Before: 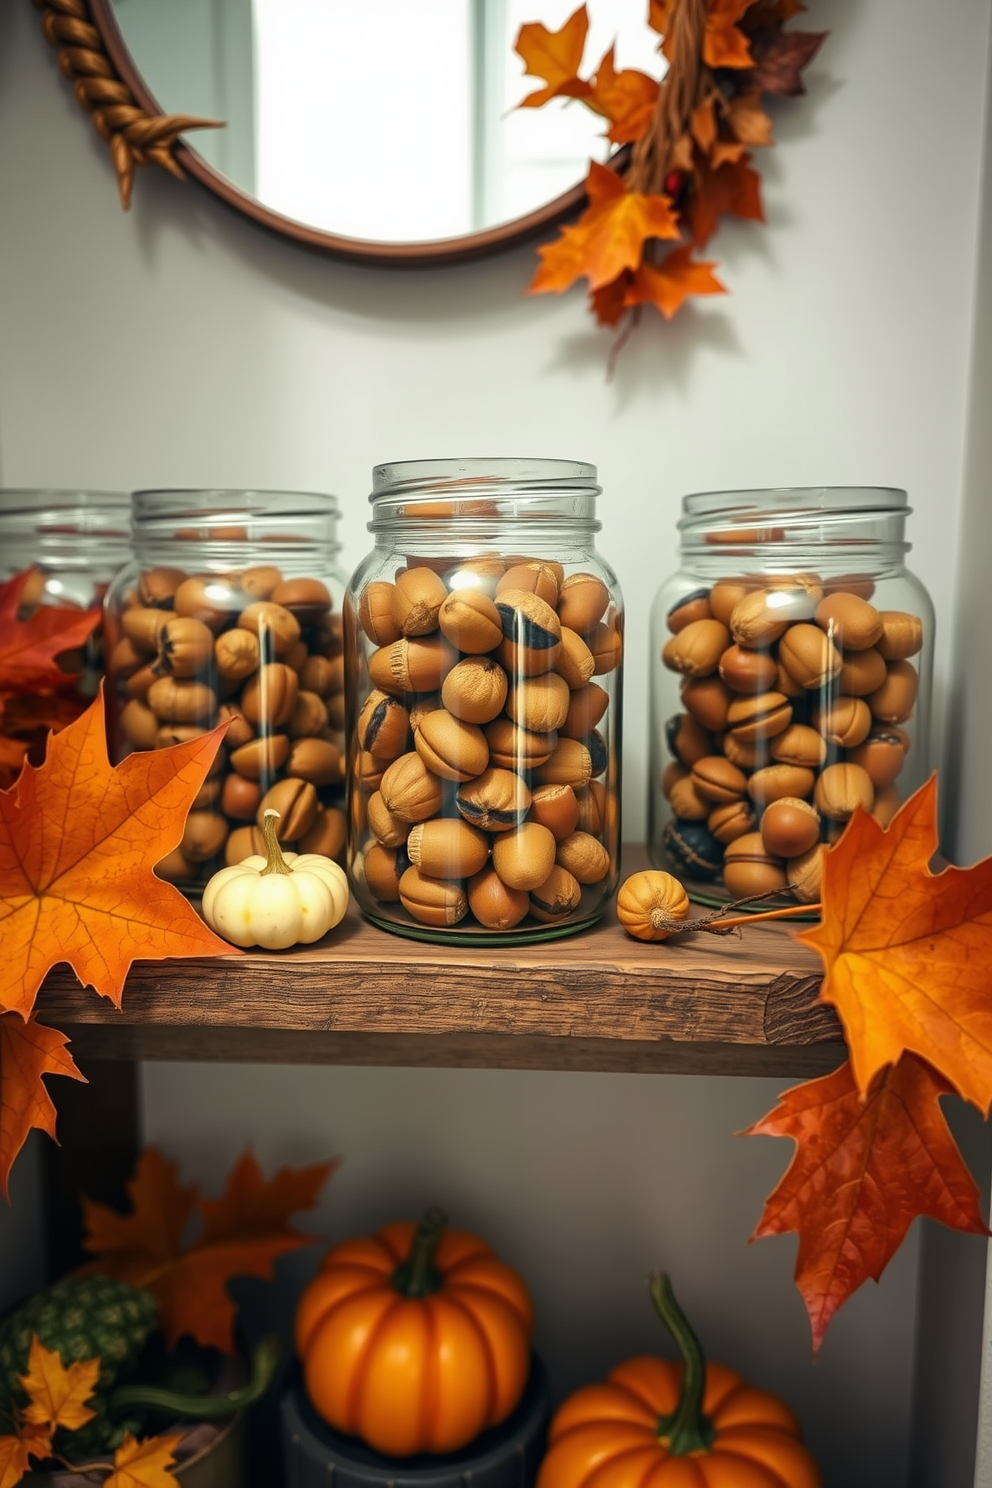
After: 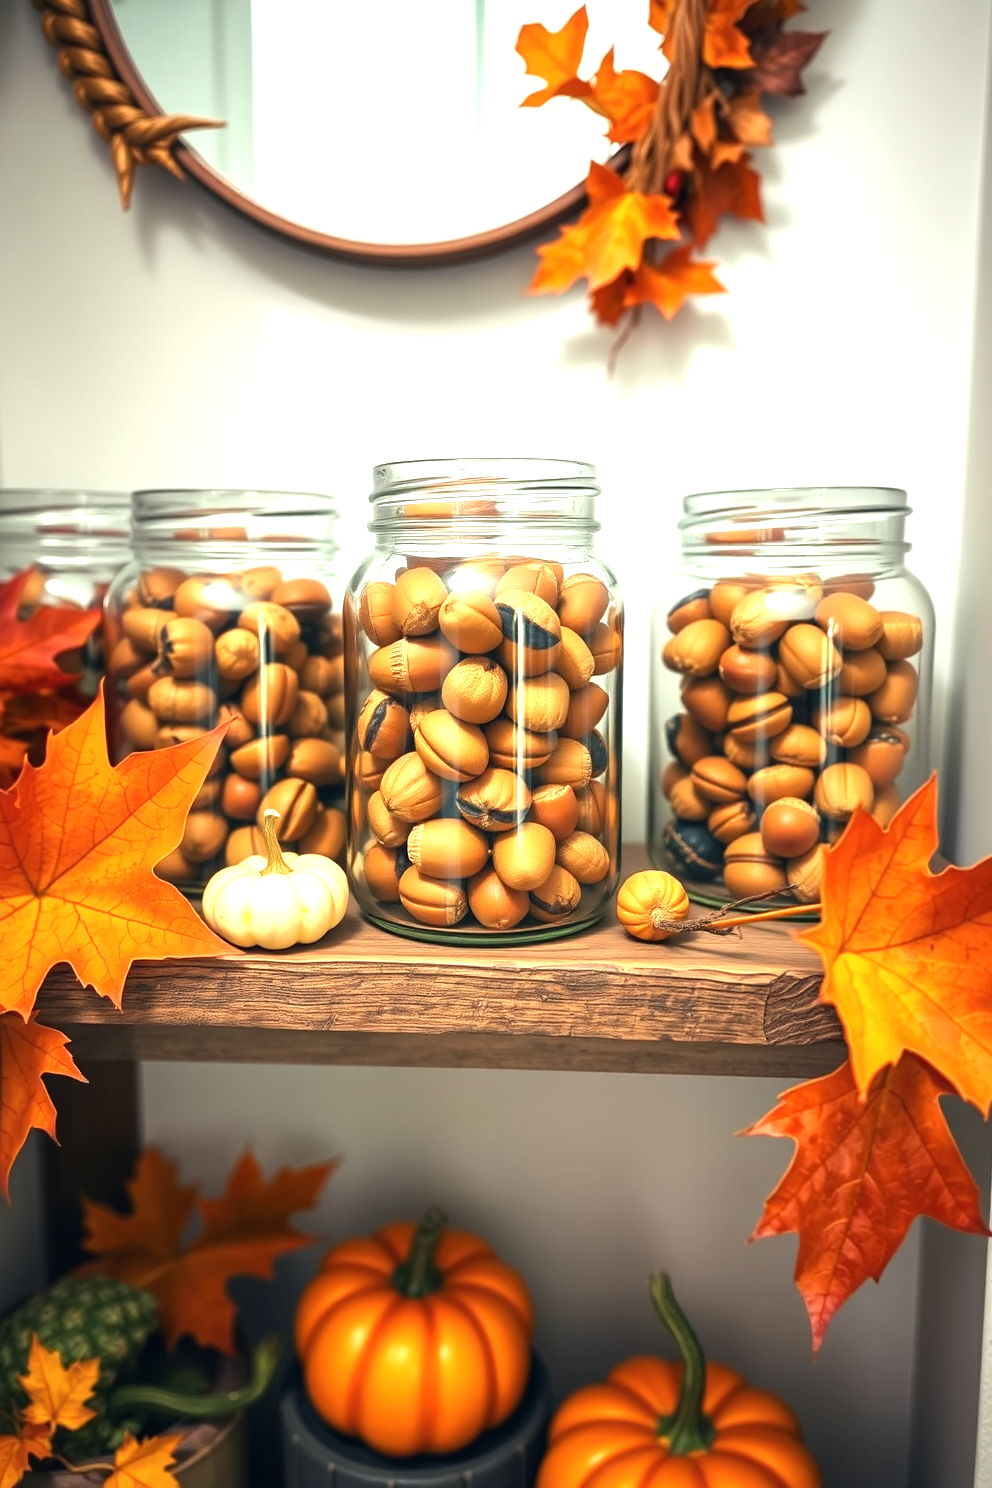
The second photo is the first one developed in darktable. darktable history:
exposure: exposure 1.149 EV, compensate highlight preservation false
